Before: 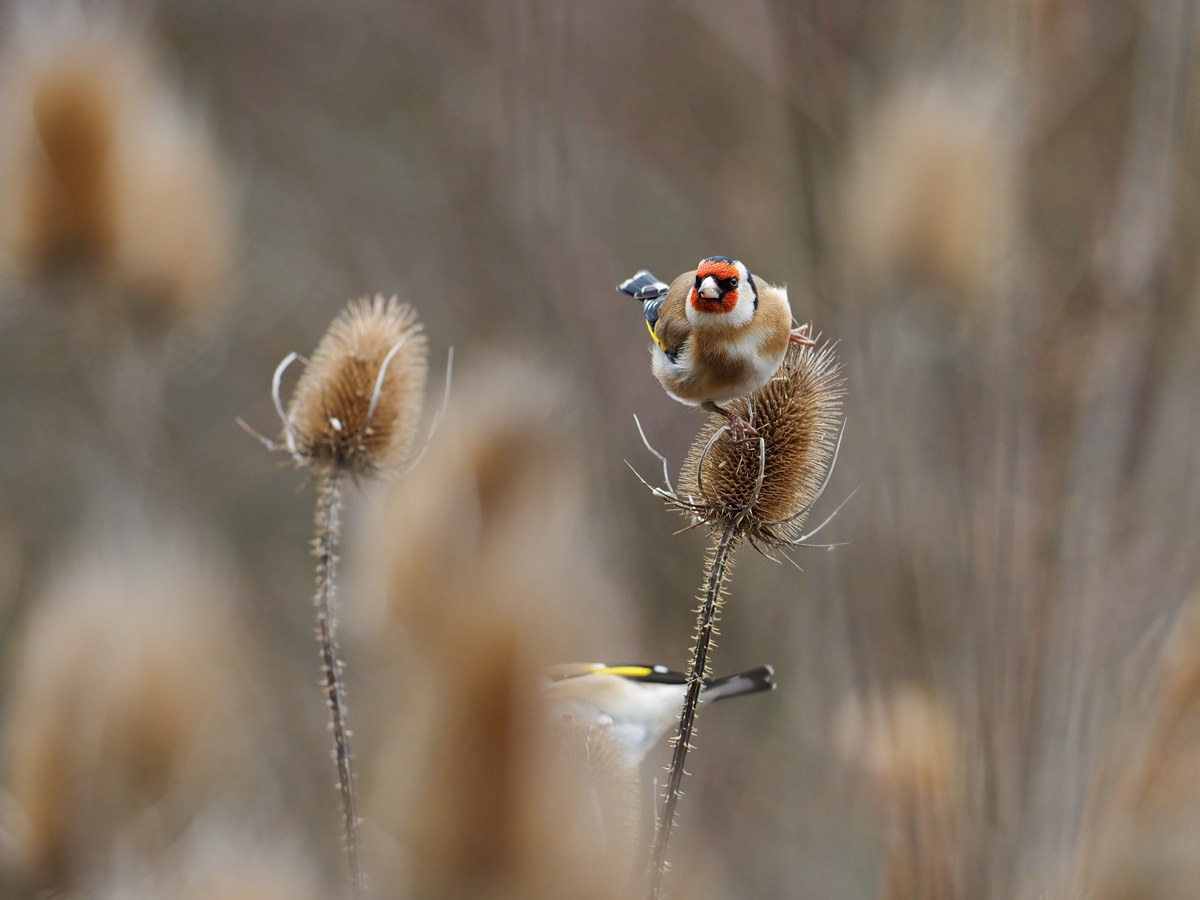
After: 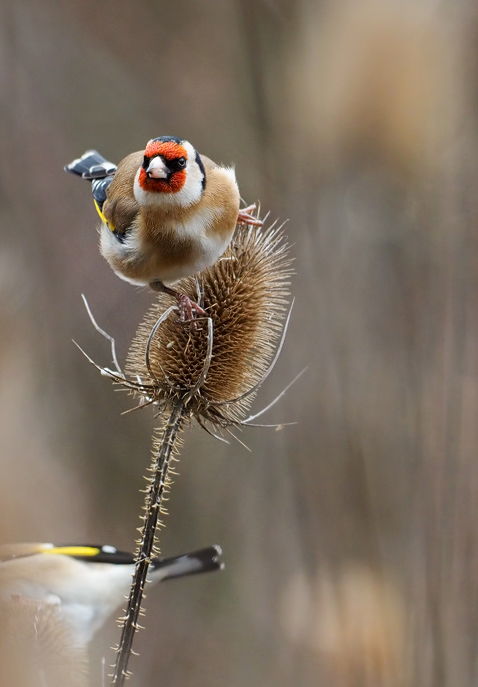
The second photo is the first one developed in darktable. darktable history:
sharpen: radius 2.883, amount 0.882, threshold 47.437
contrast brightness saturation: contrast 0.083, saturation 0.021
crop: left 46.055%, top 13.443%, right 14.108%, bottom 10.152%
